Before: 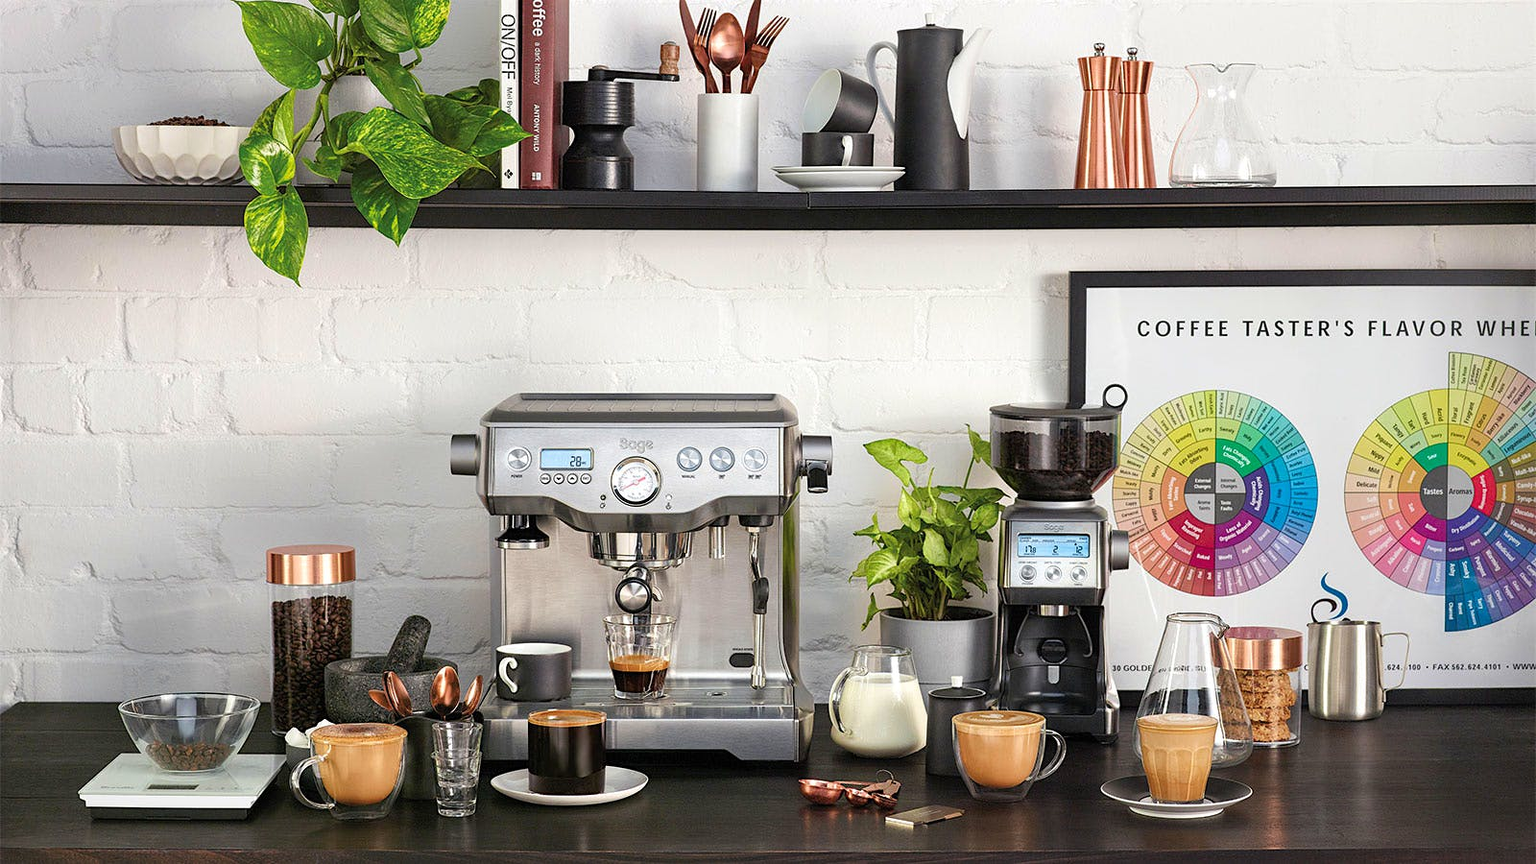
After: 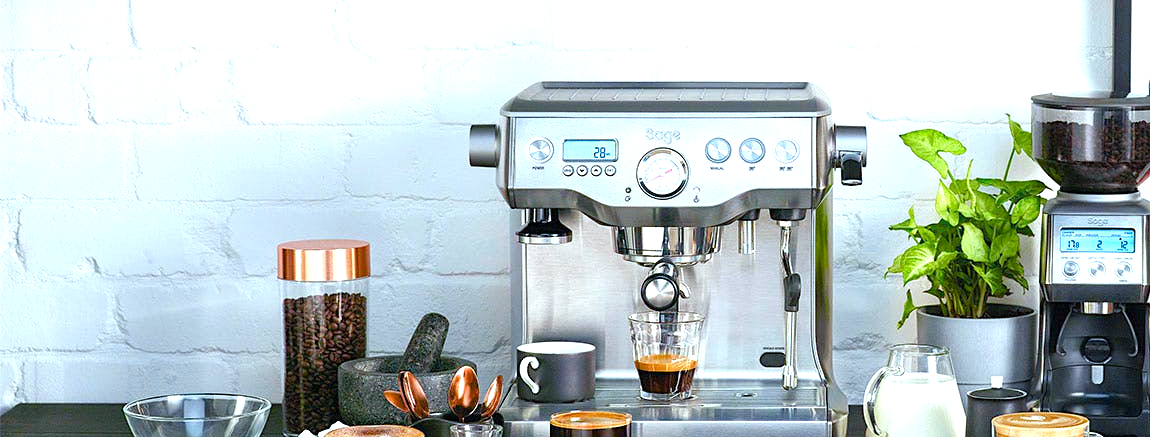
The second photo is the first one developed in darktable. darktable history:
exposure: black level correction 0, exposure 0.7 EV, compensate exposure bias true, compensate highlight preservation false
crop: top 36.514%, right 28.099%, bottom 14.831%
color balance rgb: perceptual saturation grading › global saturation 34.965%, perceptual saturation grading › highlights -24.952%, perceptual saturation grading › shadows 49.418%
color calibration: illuminant F (fluorescent), F source F9 (Cool White Deluxe 4150 K) – high CRI, x 0.374, y 0.373, temperature 4148.6 K
